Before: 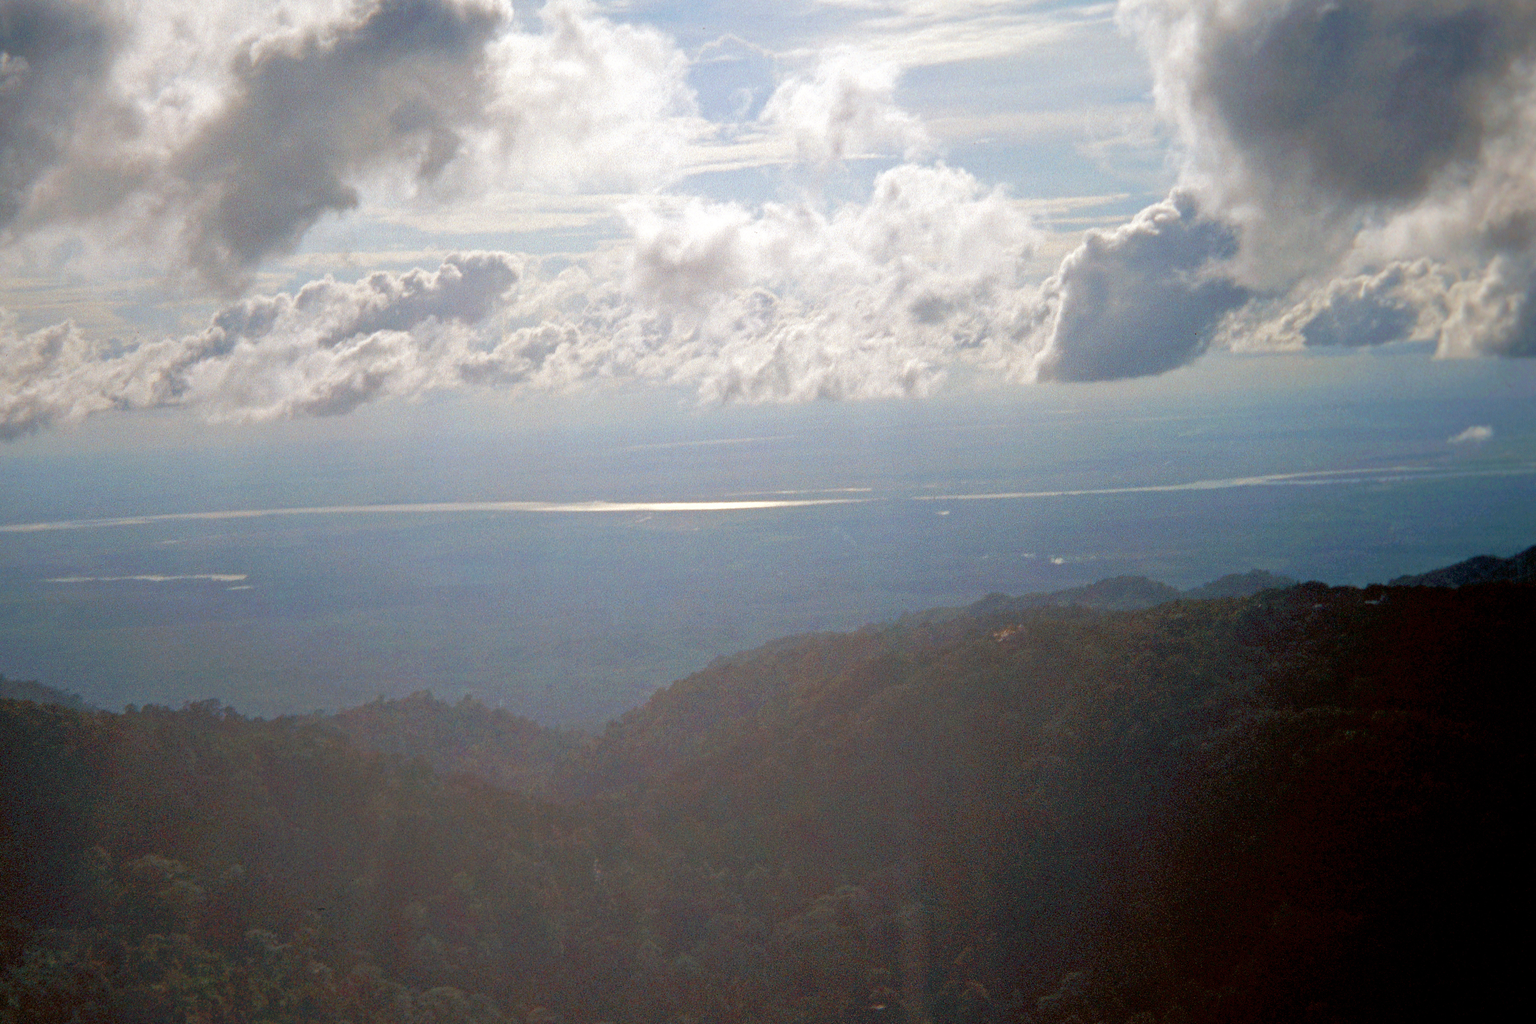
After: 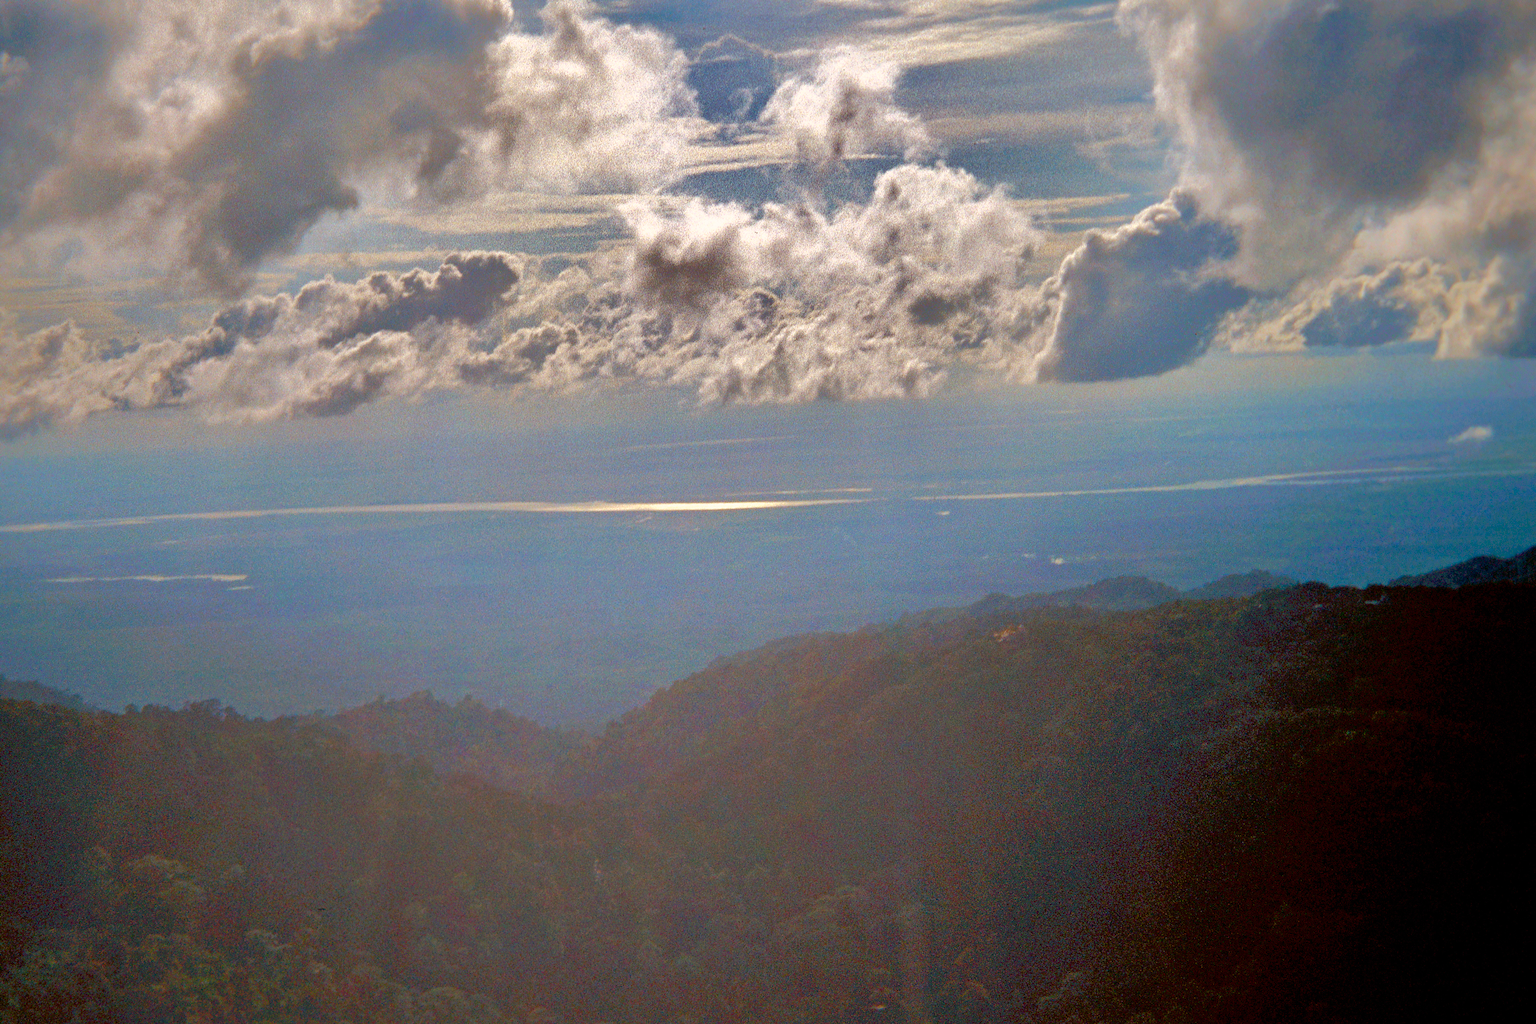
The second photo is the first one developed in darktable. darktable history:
color balance rgb: power › hue 71.62°, highlights gain › chroma 1.001%, highlights gain › hue 60.14°, perceptual saturation grading › global saturation 31.051%, global vibrance 20%
contrast brightness saturation: contrast 0.04, saturation 0.154
shadows and highlights: shadows 38.07, highlights -74.48
